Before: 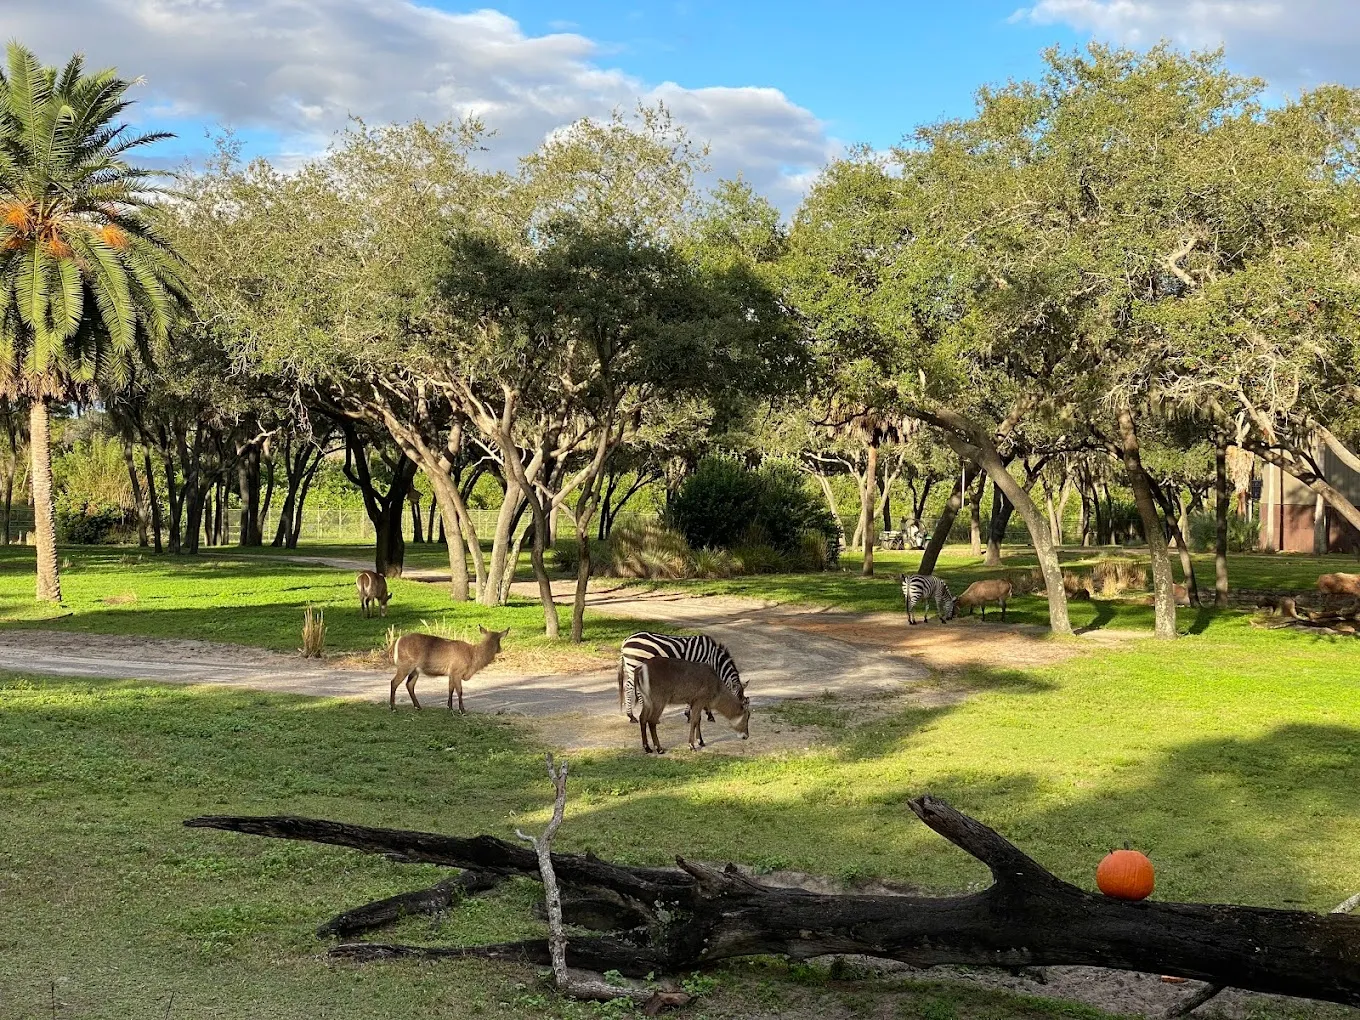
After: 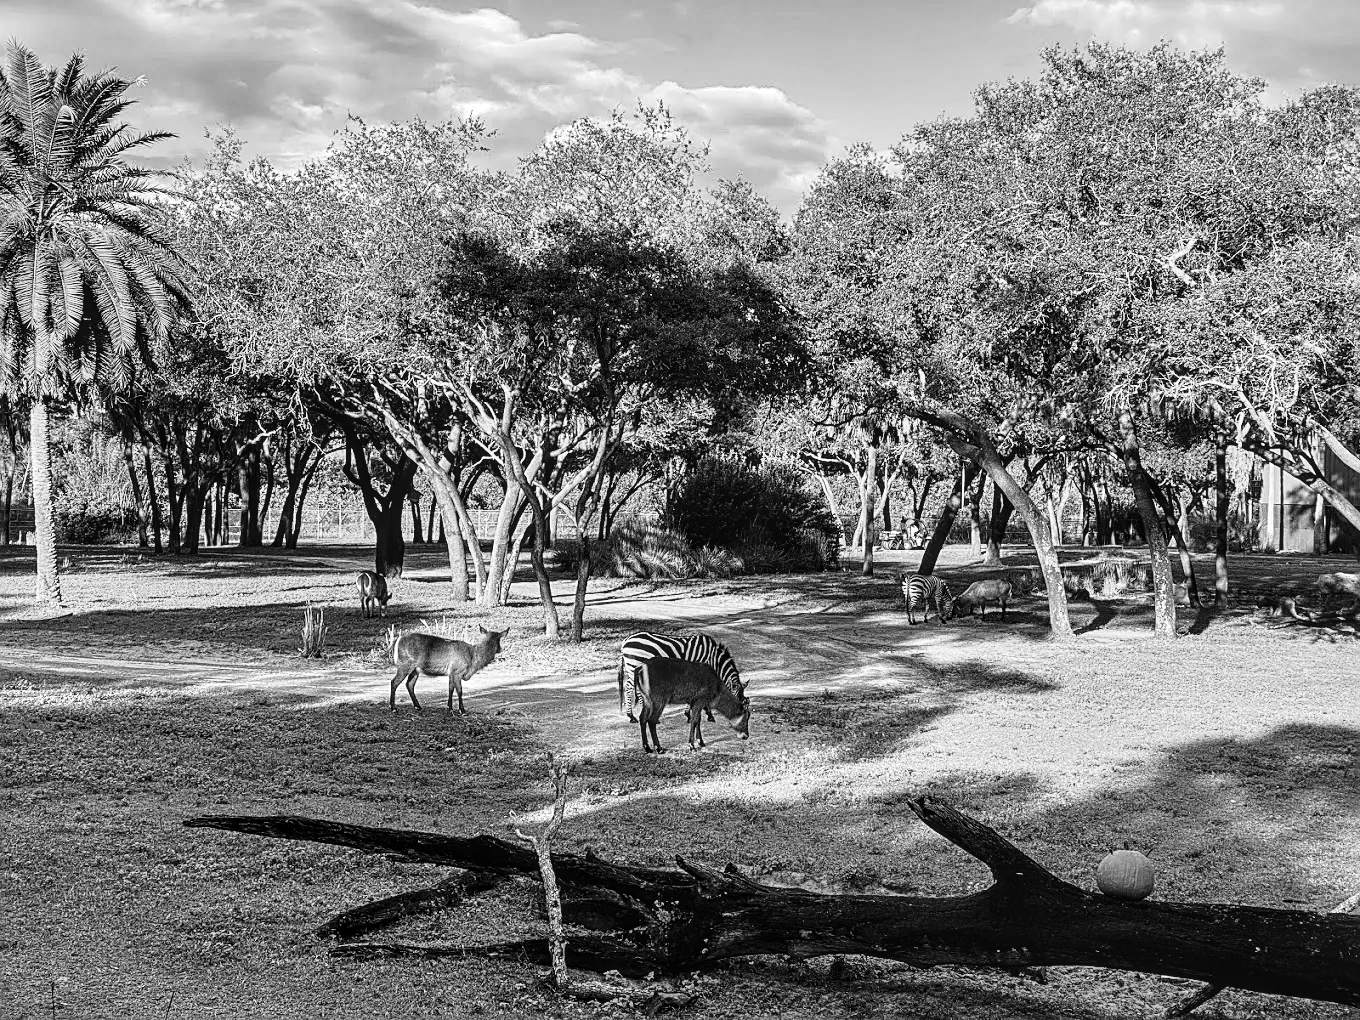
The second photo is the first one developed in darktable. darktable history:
local contrast: detail 130%
shadows and highlights: soften with gaussian
monochrome: on, module defaults
sharpen: on, module defaults
tone curve: curves: ch0 [(0, 0.023) (0.137, 0.069) (0.249, 0.163) (0.487, 0.491) (0.778, 0.858) (0.896, 0.94) (1, 0.988)]; ch1 [(0, 0) (0.396, 0.369) (0.483, 0.459) (0.498, 0.5) (0.515, 0.517) (0.562, 0.6) (0.611, 0.667) (0.692, 0.744) (0.798, 0.863) (1, 1)]; ch2 [(0, 0) (0.426, 0.398) (0.483, 0.481) (0.503, 0.503) (0.526, 0.527) (0.549, 0.59) (0.62, 0.666) (0.705, 0.755) (0.985, 0.966)], color space Lab, independent channels
